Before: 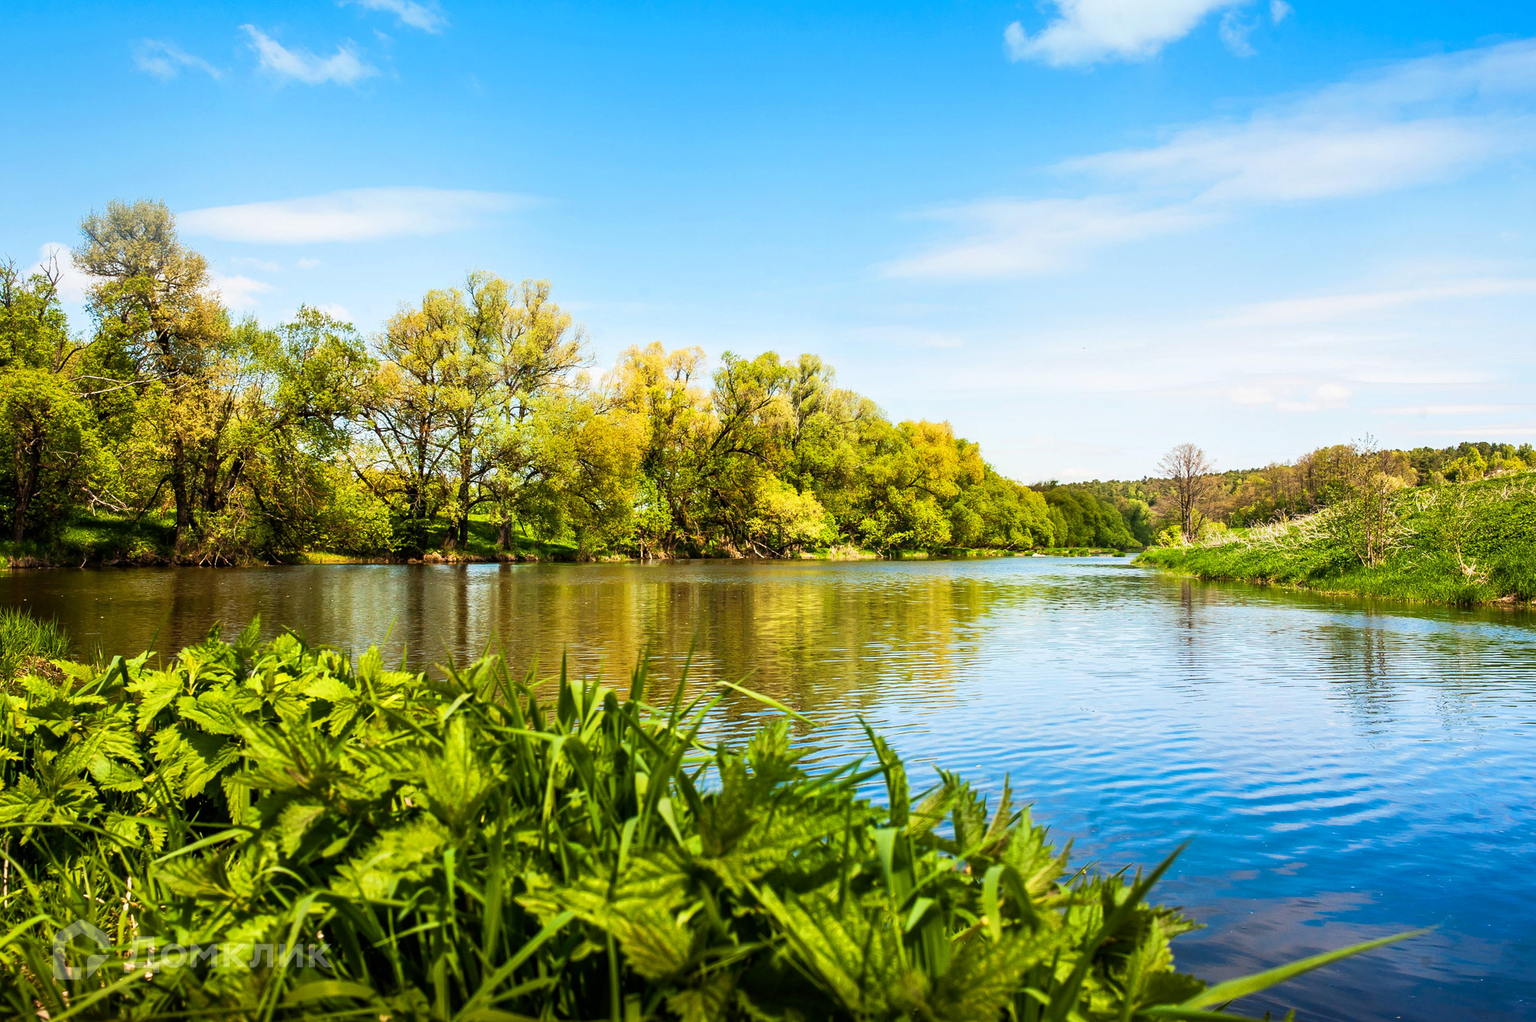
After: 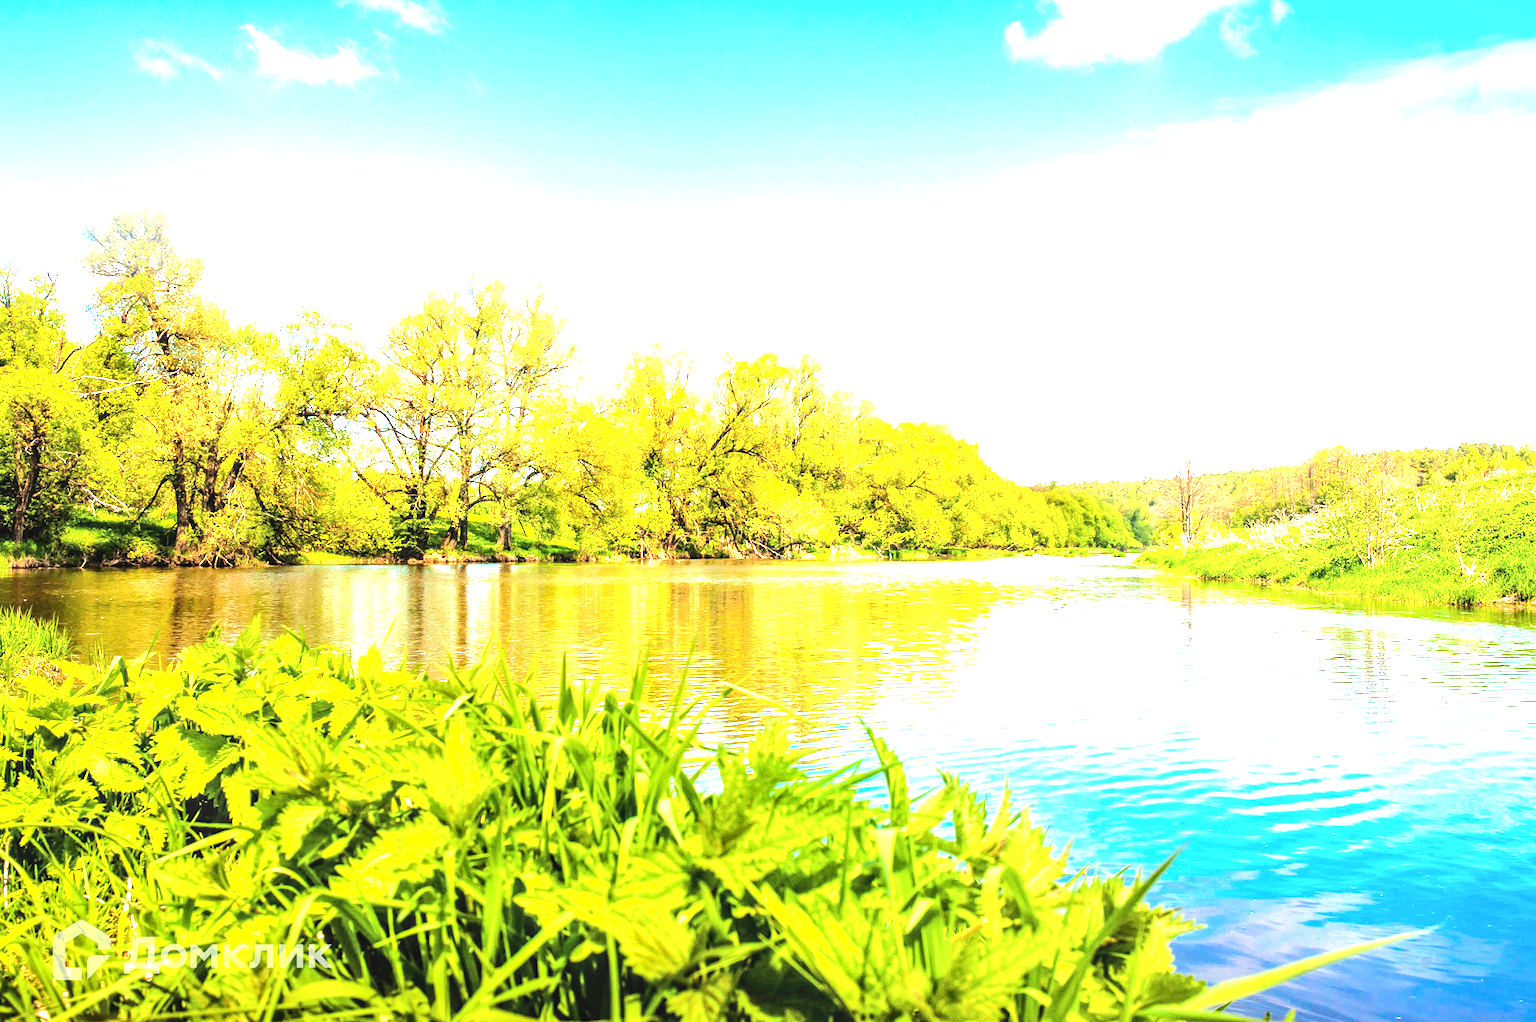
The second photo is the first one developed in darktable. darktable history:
local contrast: on, module defaults
tone equalizer: -7 EV 0.154 EV, -6 EV 0.602 EV, -5 EV 1.13 EV, -4 EV 1.34 EV, -3 EV 1.17 EV, -2 EV 0.6 EV, -1 EV 0.161 EV, edges refinement/feathering 500, mask exposure compensation -1.57 EV, preserve details no
exposure: black level correction 0, exposure 1.995 EV, compensate exposure bias true, compensate highlight preservation false
